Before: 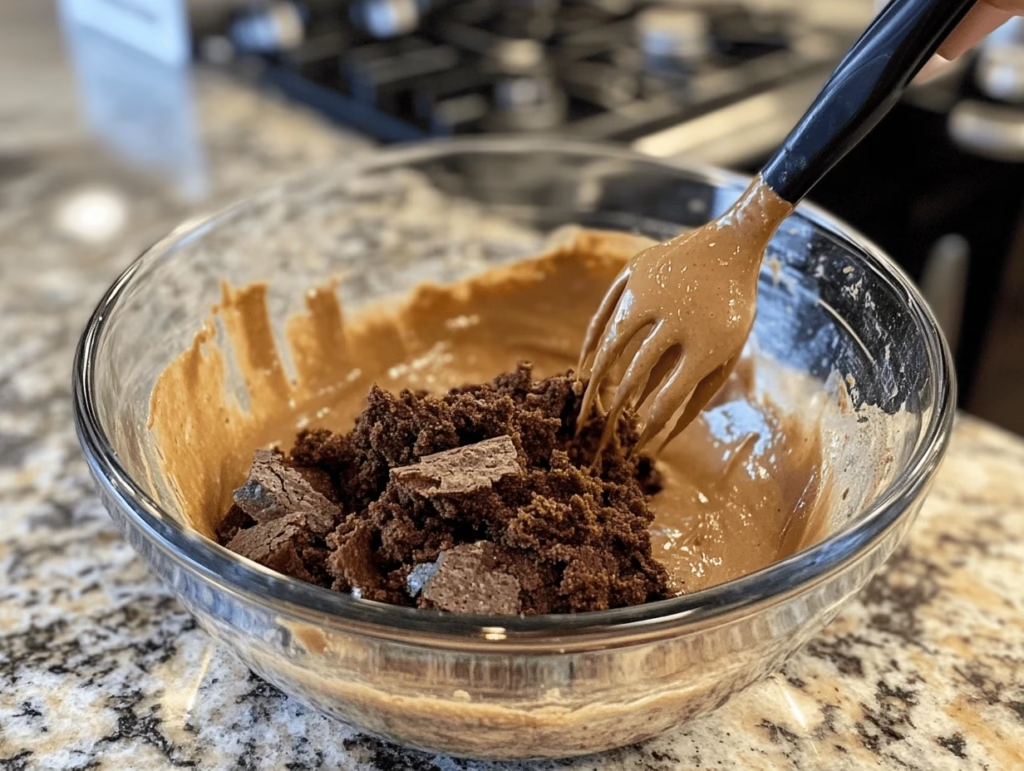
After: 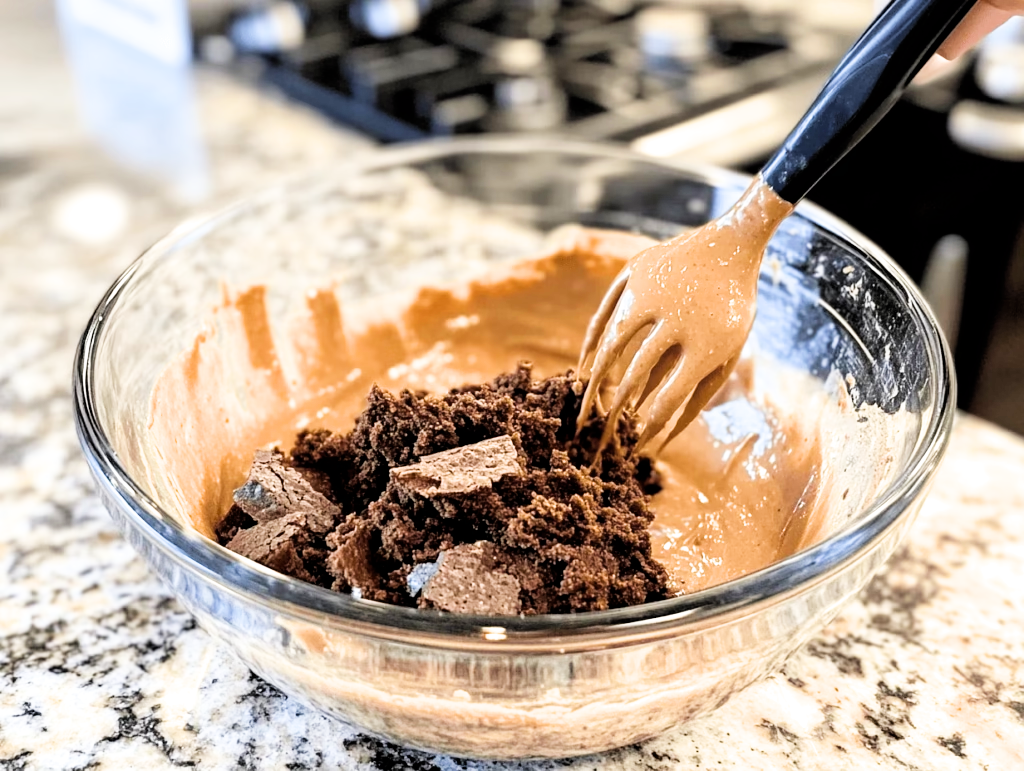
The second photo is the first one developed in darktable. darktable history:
exposure: black level correction 0.001, exposure 1.398 EV, compensate exposure bias true, compensate highlight preservation false
filmic rgb: black relative exposure -5 EV, white relative exposure 3.5 EV, hardness 3.19, contrast 1.2, highlights saturation mix -30%
